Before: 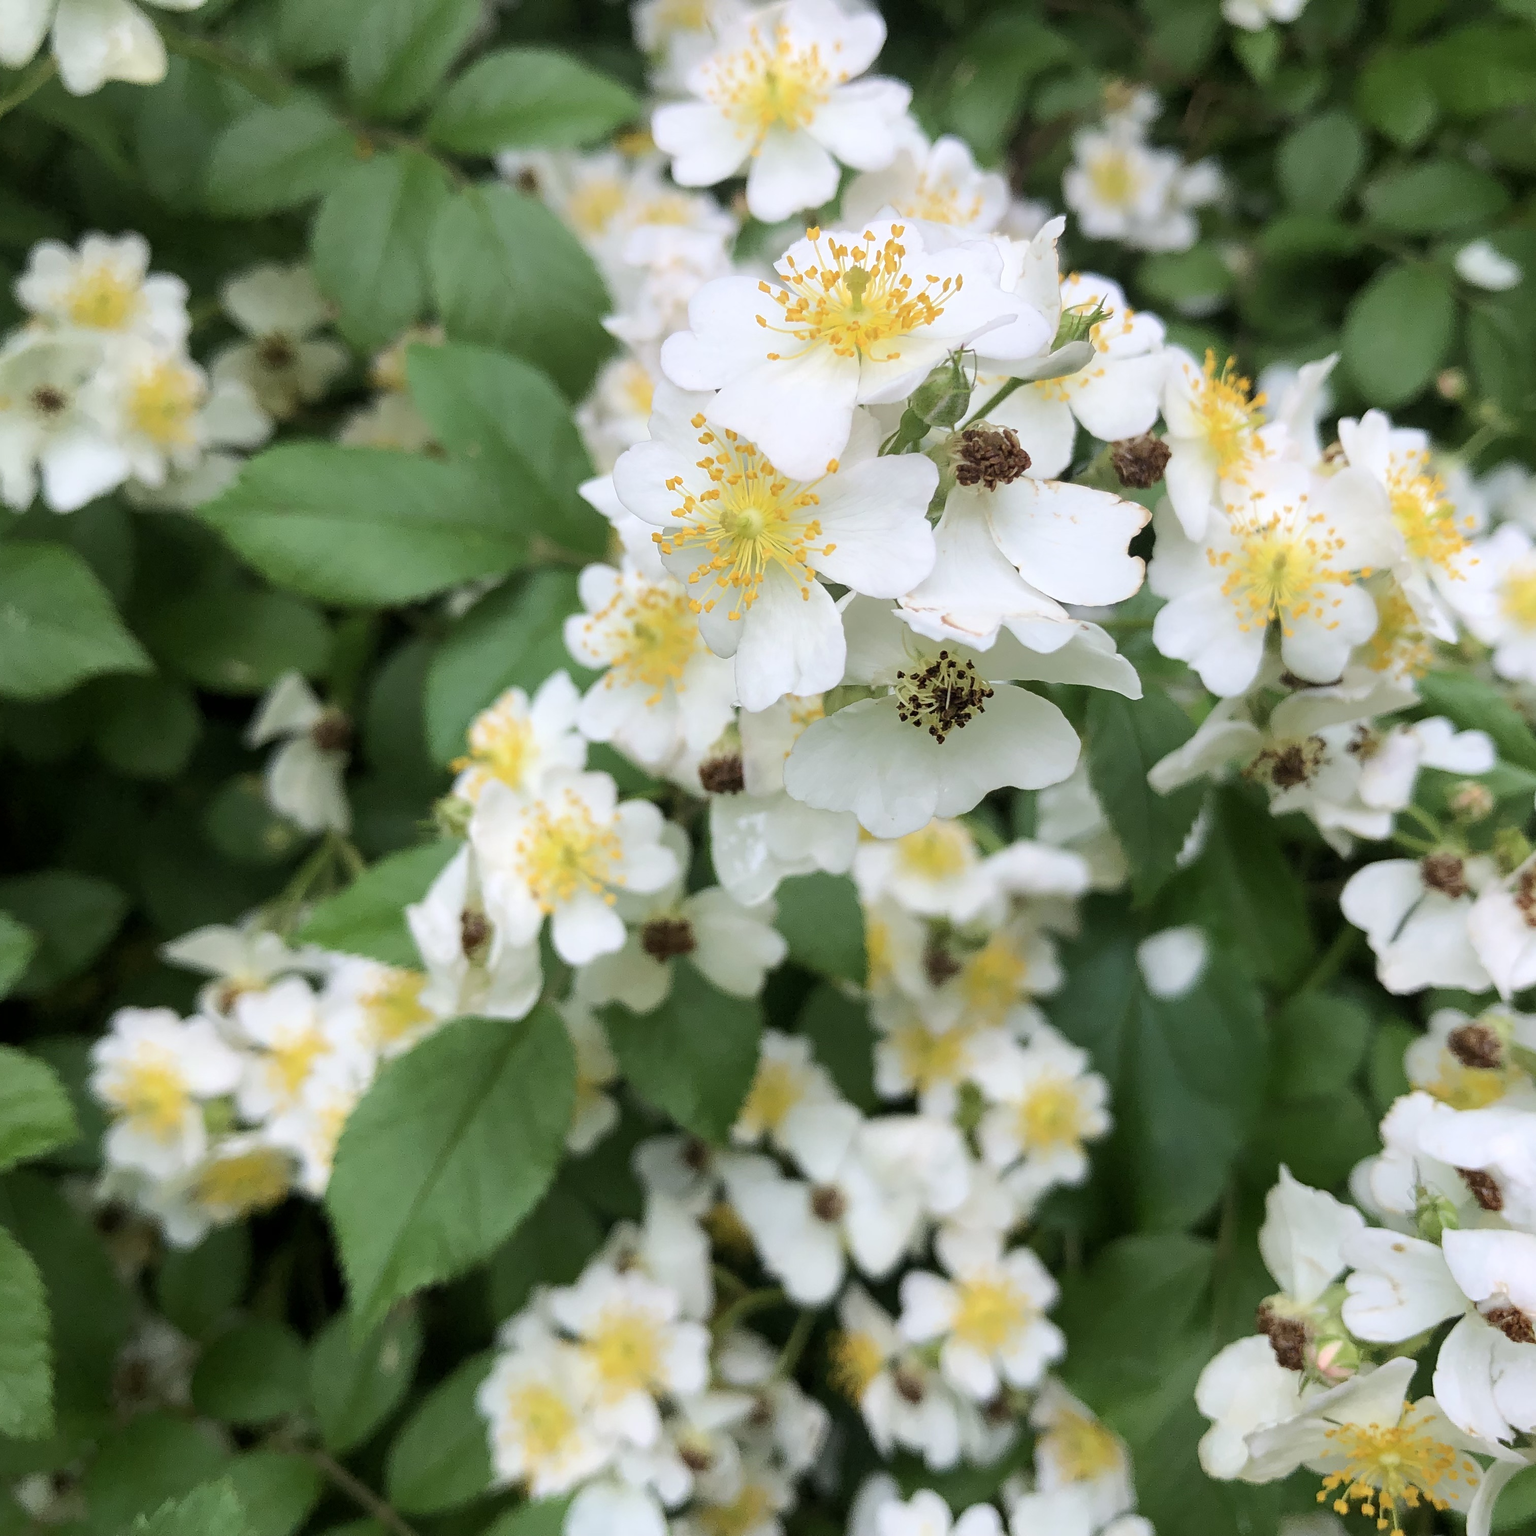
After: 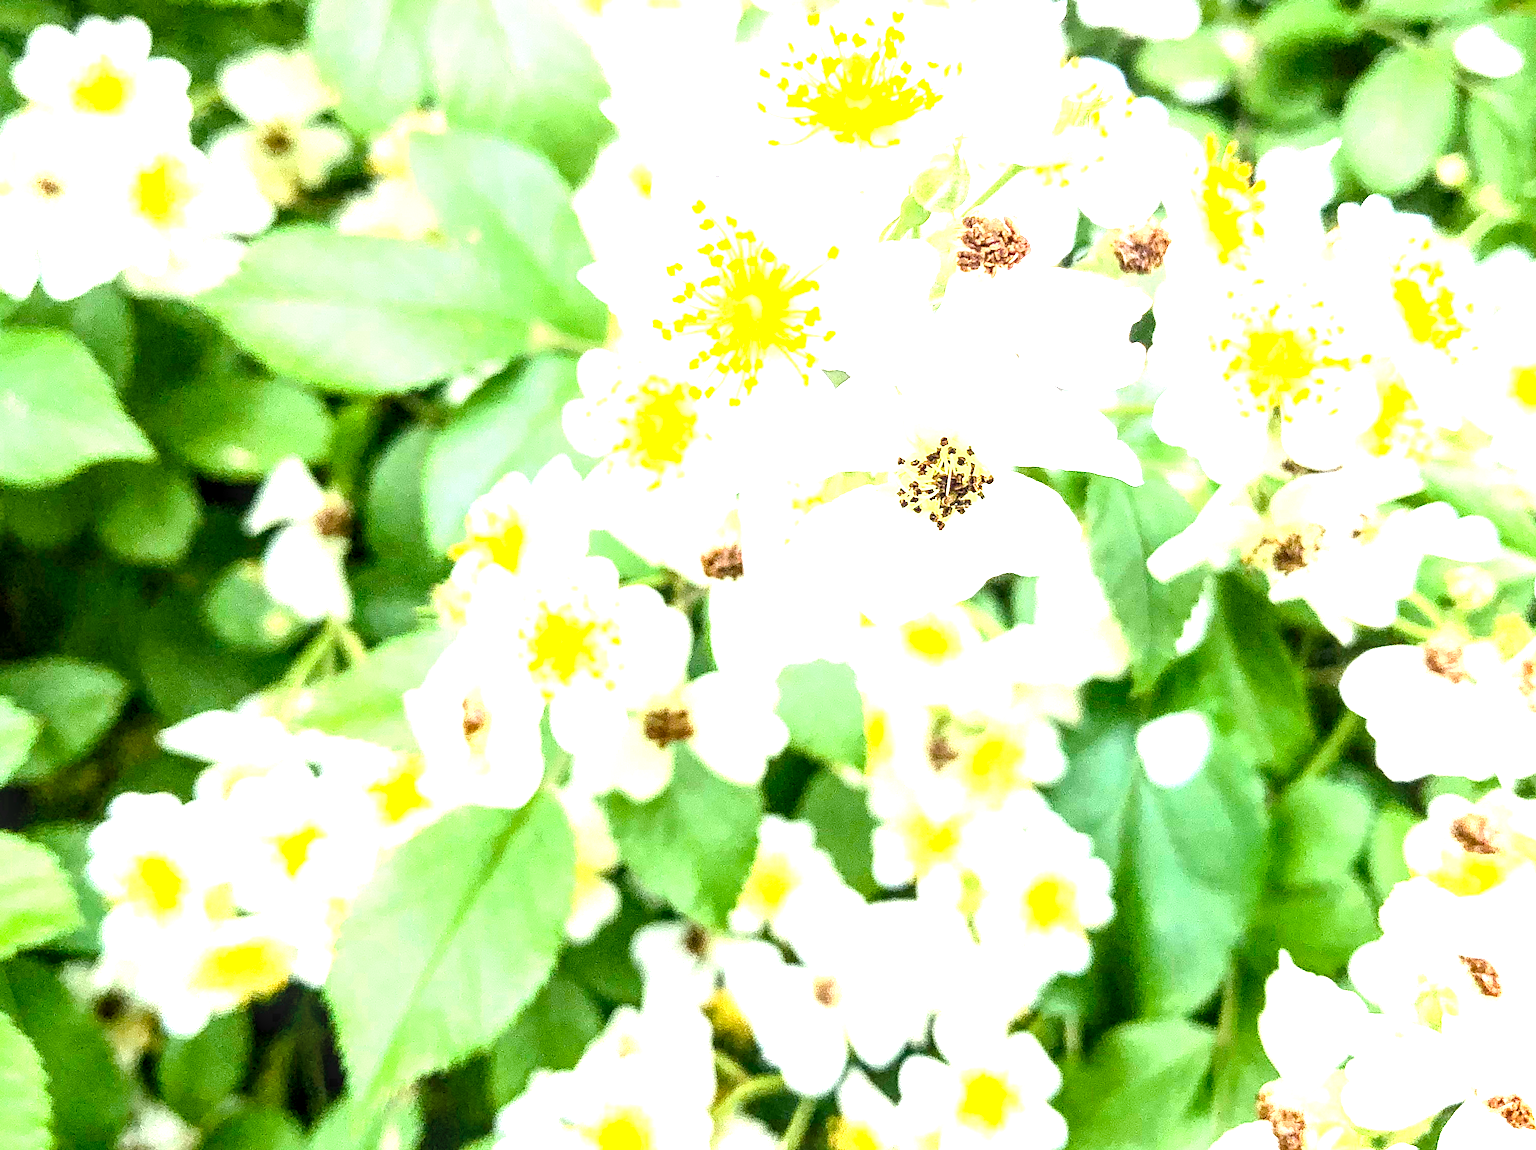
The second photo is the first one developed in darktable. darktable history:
exposure: exposure 2.21 EV, compensate highlight preservation false
contrast brightness saturation: contrast 0.241, brightness 0.091
local contrast: detail 160%
color balance rgb: perceptual saturation grading › global saturation 20%, perceptual saturation grading › highlights -25.901%, perceptual saturation grading › shadows 49.614%, perceptual brilliance grading › global brilliance 17.902%, global vibrance 14.925%
crop: top 13.939%, bottom 11.134%
